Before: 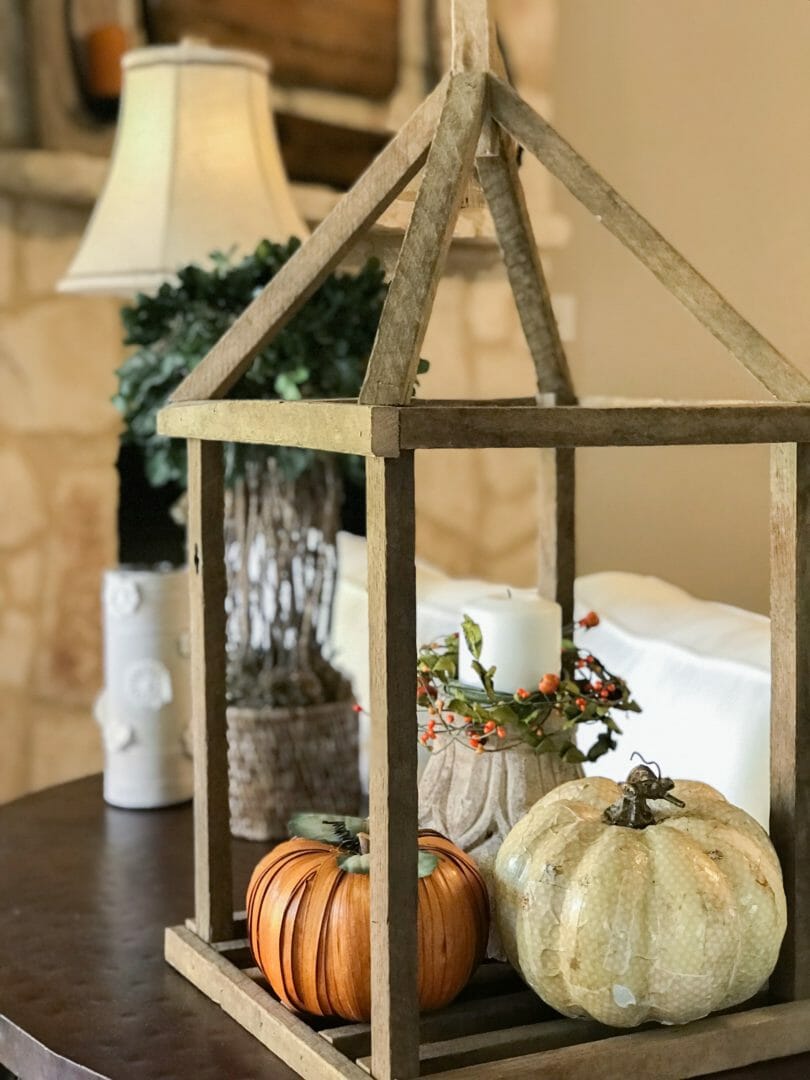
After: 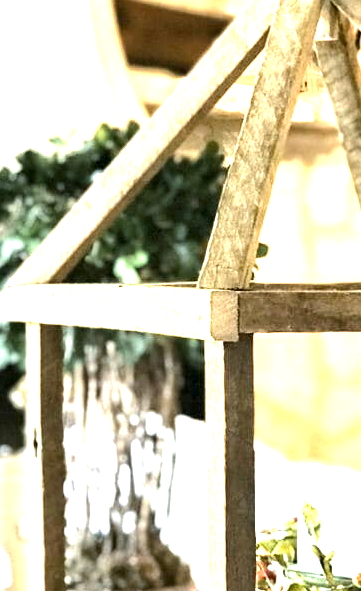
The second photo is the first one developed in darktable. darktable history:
tone equalizer: -8 EV -0.387 EV, -7 EV -0.413 EV, -6 EV -0.33 EV, -5 EV -0.228 EV, -3 EV 0.245 EV, -2 EV 0.326 EV, -1 EV 0.368 EV, +0 EV 0.446 EV, edges refinement/feathering 500, mask exposure compensation -1.57 EV, preserve details no
contrast equalizer: octaves 7, y [[0.526, 0.53, 0.532, 0.532, 0.53, 0.525], [0.5 ×6], [0.5 ×6], [0 ×6], [0 ×6]]
crop: left 19.91%, top 10.766%, right 35.505%, bottom 34.446%
exposure: black level correction 0, exposure 1.745 EV, compensate highlight preservation false
